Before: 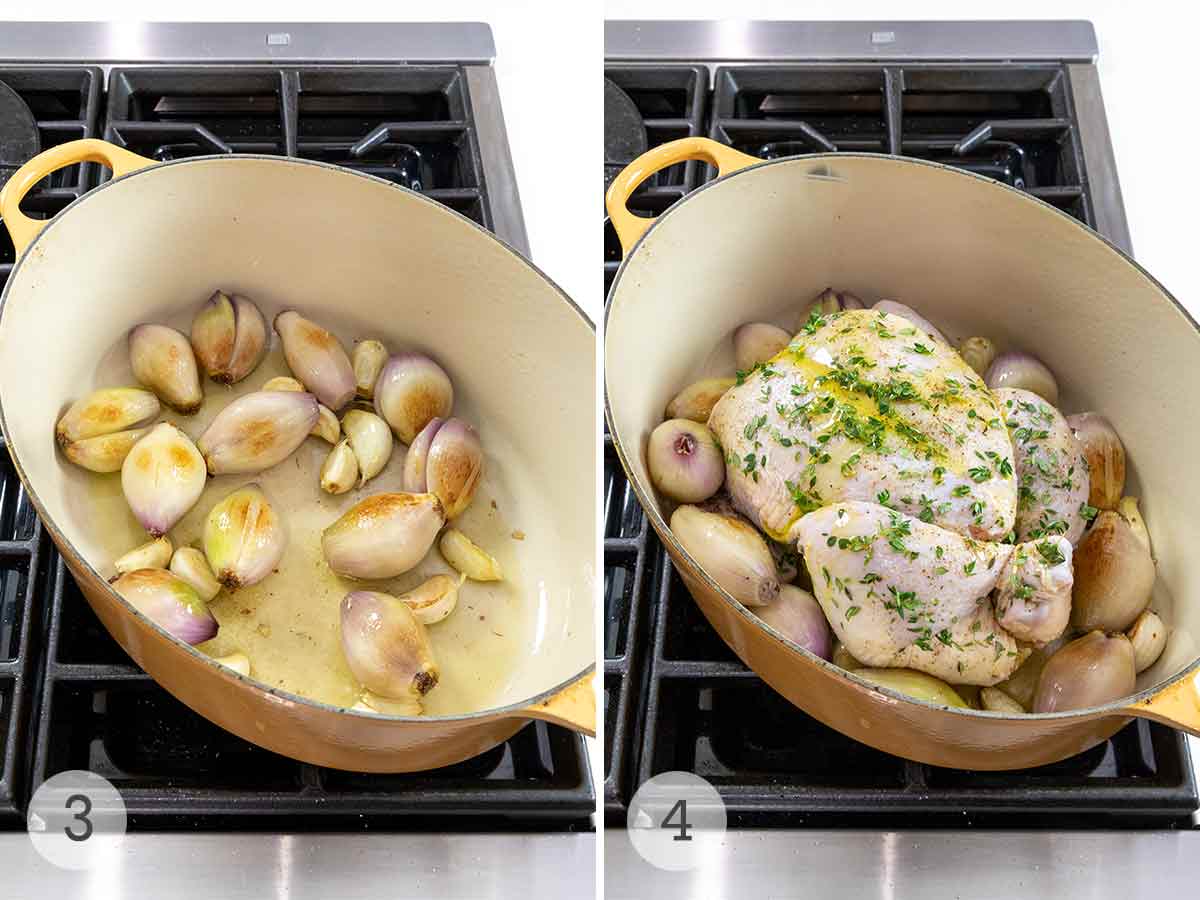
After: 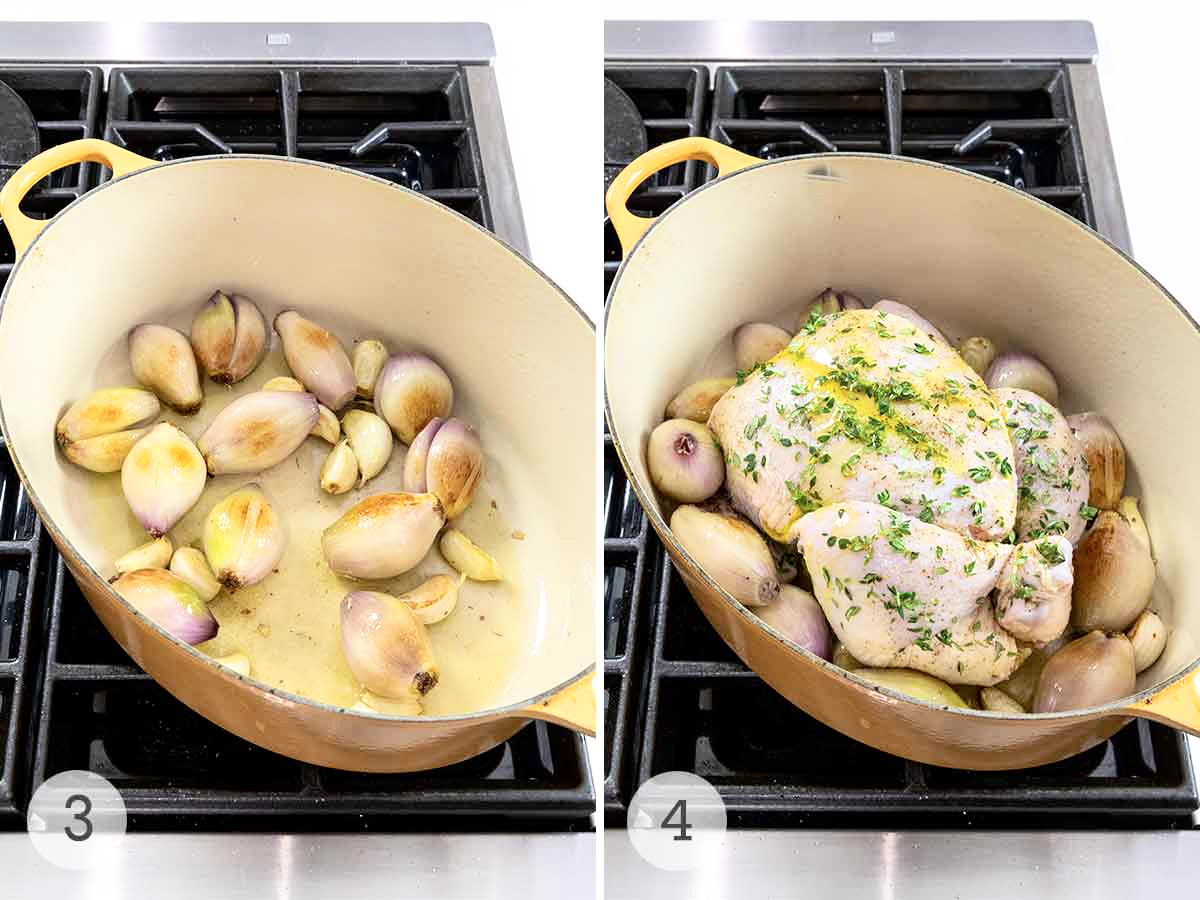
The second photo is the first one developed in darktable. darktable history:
color zones: curves: ch0 [(0.25, 0.5) (0.463, 0.627) (0.484, 0.637) (0.75, 0.5)]
tone curve: curves: ch0 [(0, 0) (0.004, 0.001) (0.02, 0.008) (0.218, 0.218) (0.664, 0.774) (0.832, 0.914) (1, 1)], color space Lab, independent channels, preserve colors none
